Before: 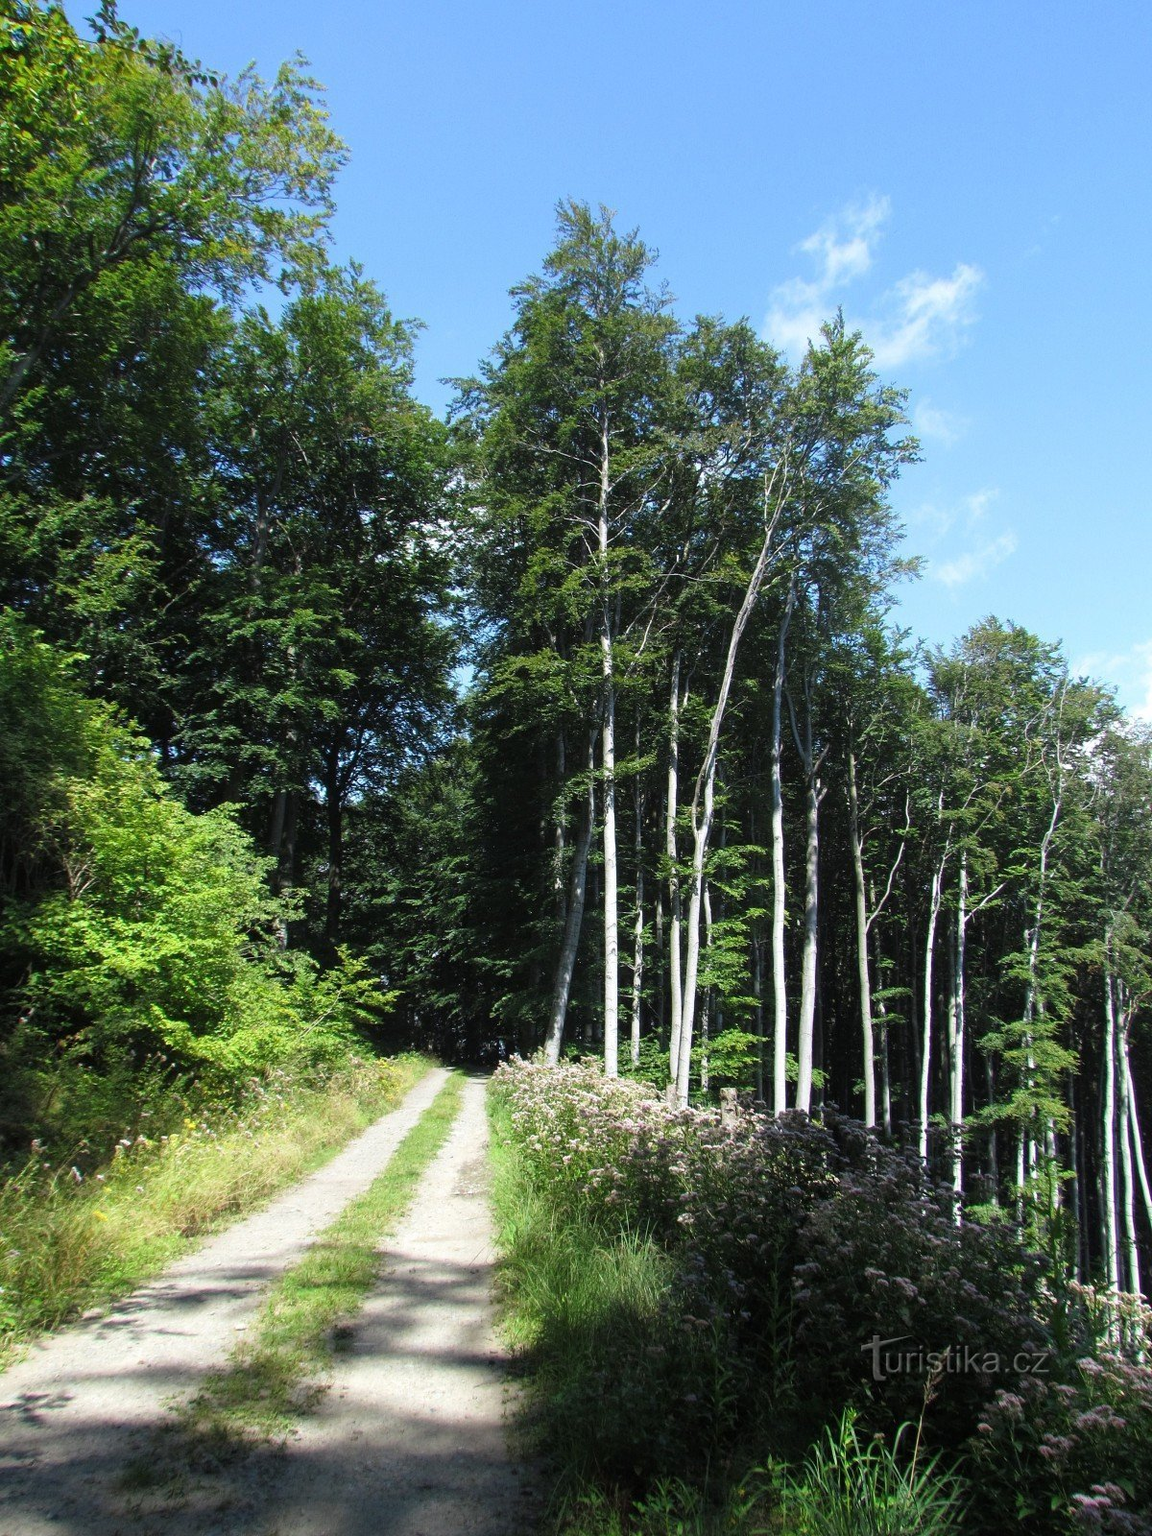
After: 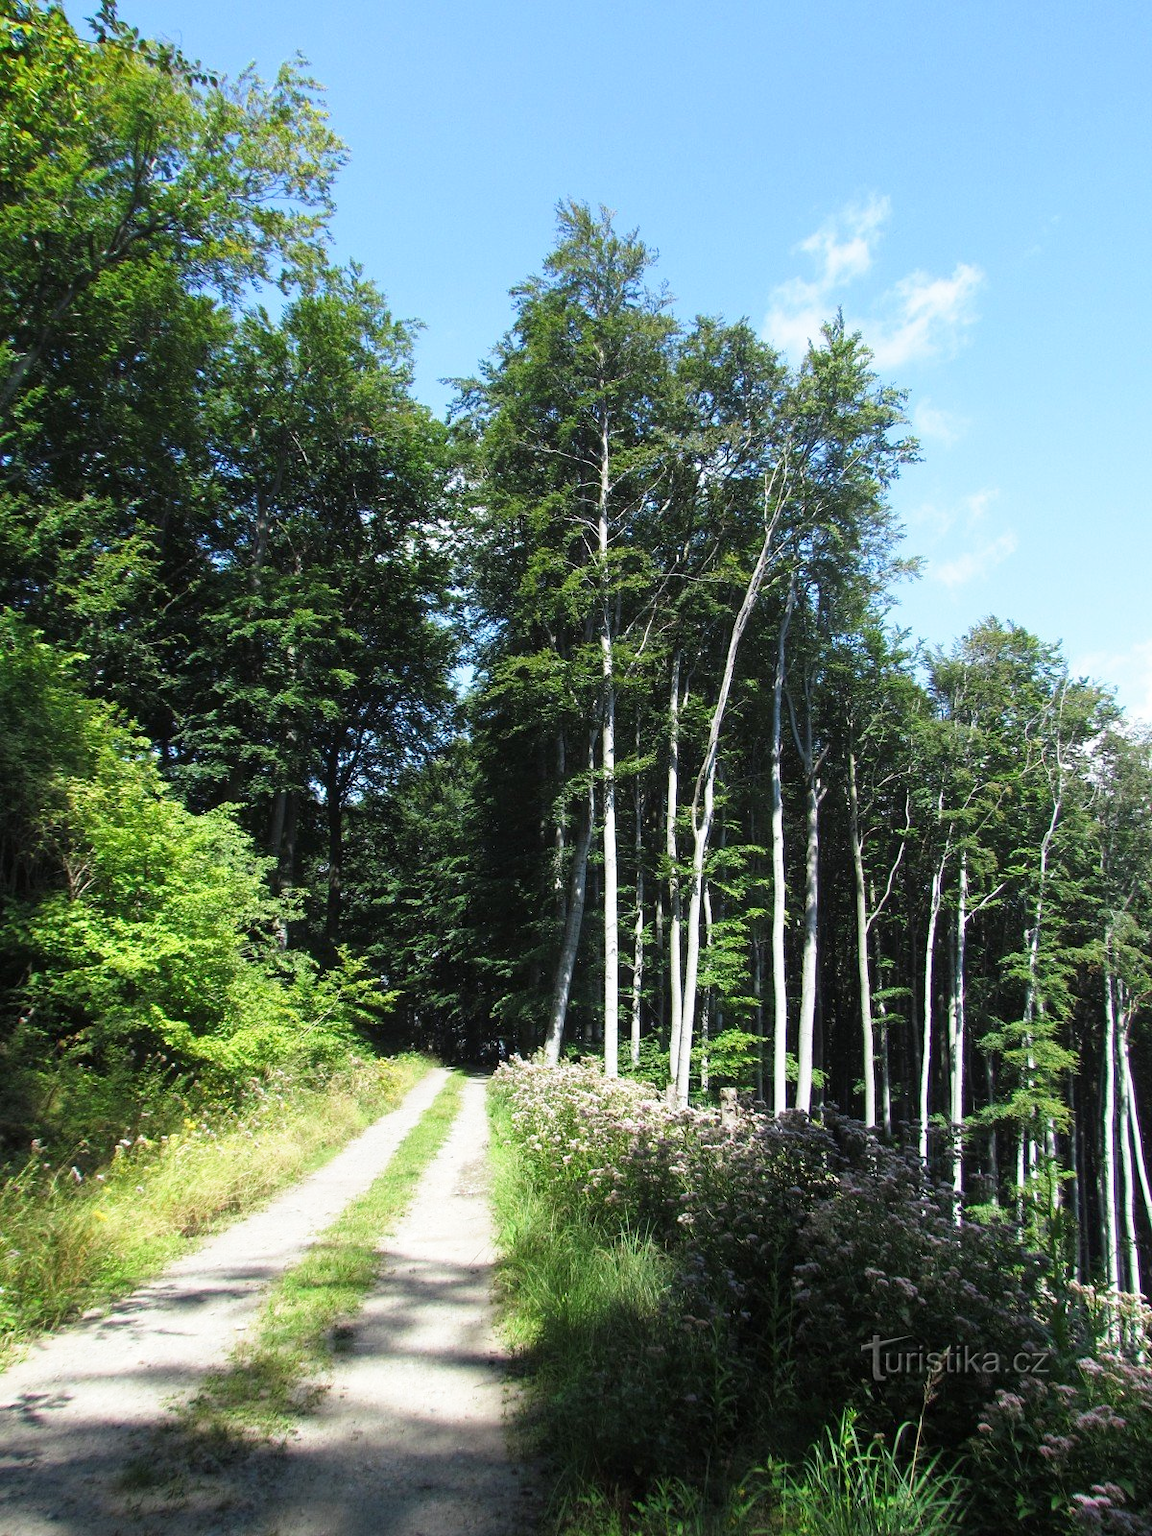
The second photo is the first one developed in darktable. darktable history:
base curve: curves: ch0 [(0, 0) (0.666, 0.806) (1, 1)], preserve colors none
